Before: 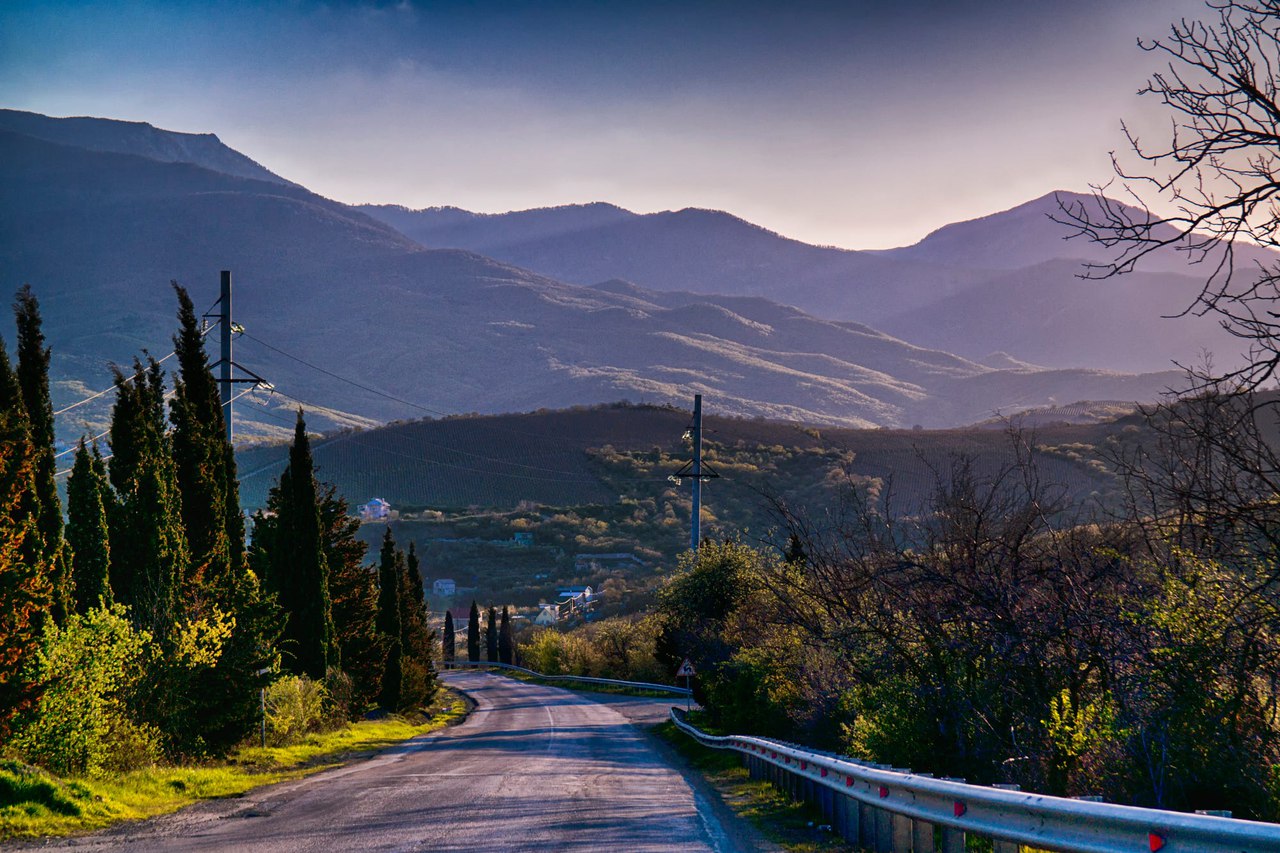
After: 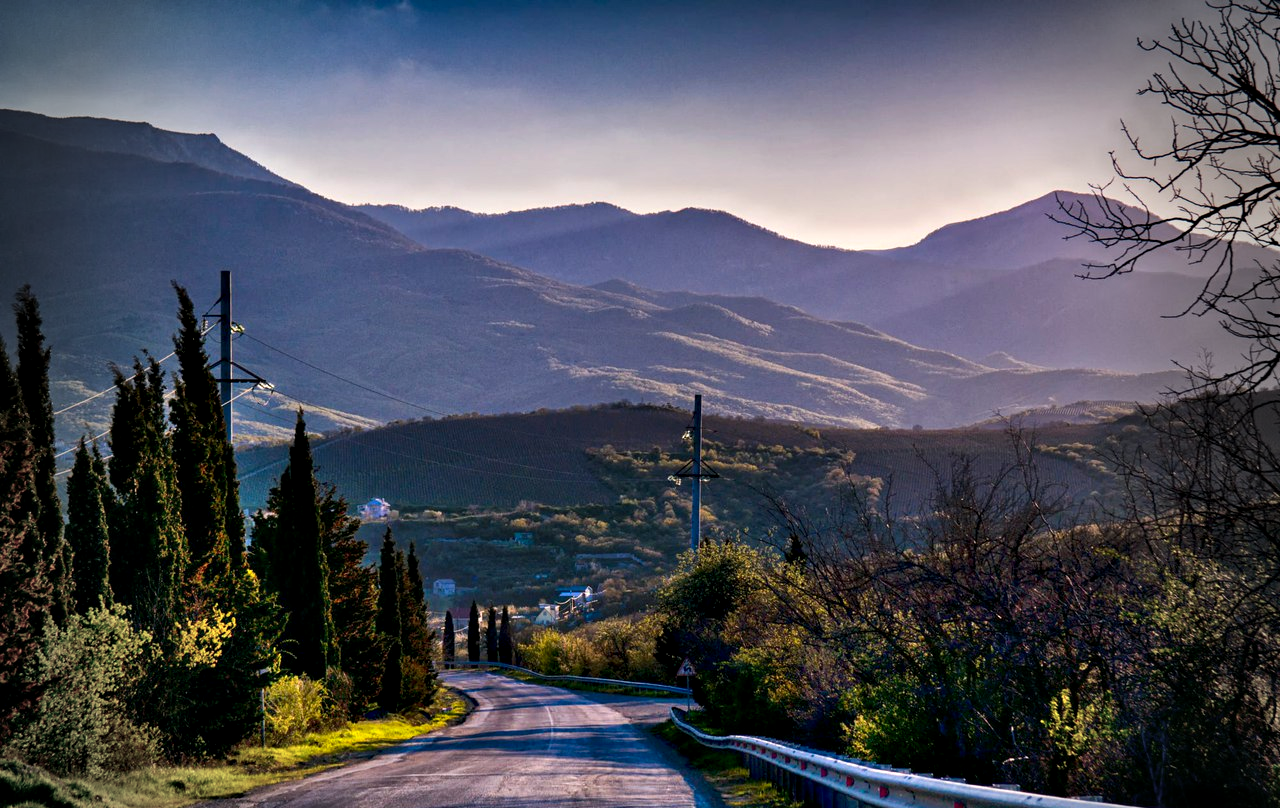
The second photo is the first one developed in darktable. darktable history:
vignetting: fall-off start 68.65%, fall-off radius 29.39%, width/height ratio 0.995, shape 0.853
contrast equalizer: octaves 7, y [[0.528, 0.548, 0.563, 0.562, 0.546, 0.526], [0.55 ×6], [0 ×6], [0 ×6], [0 ×6]]
crop and rotate: top 0.003%, bottom 5.265%
